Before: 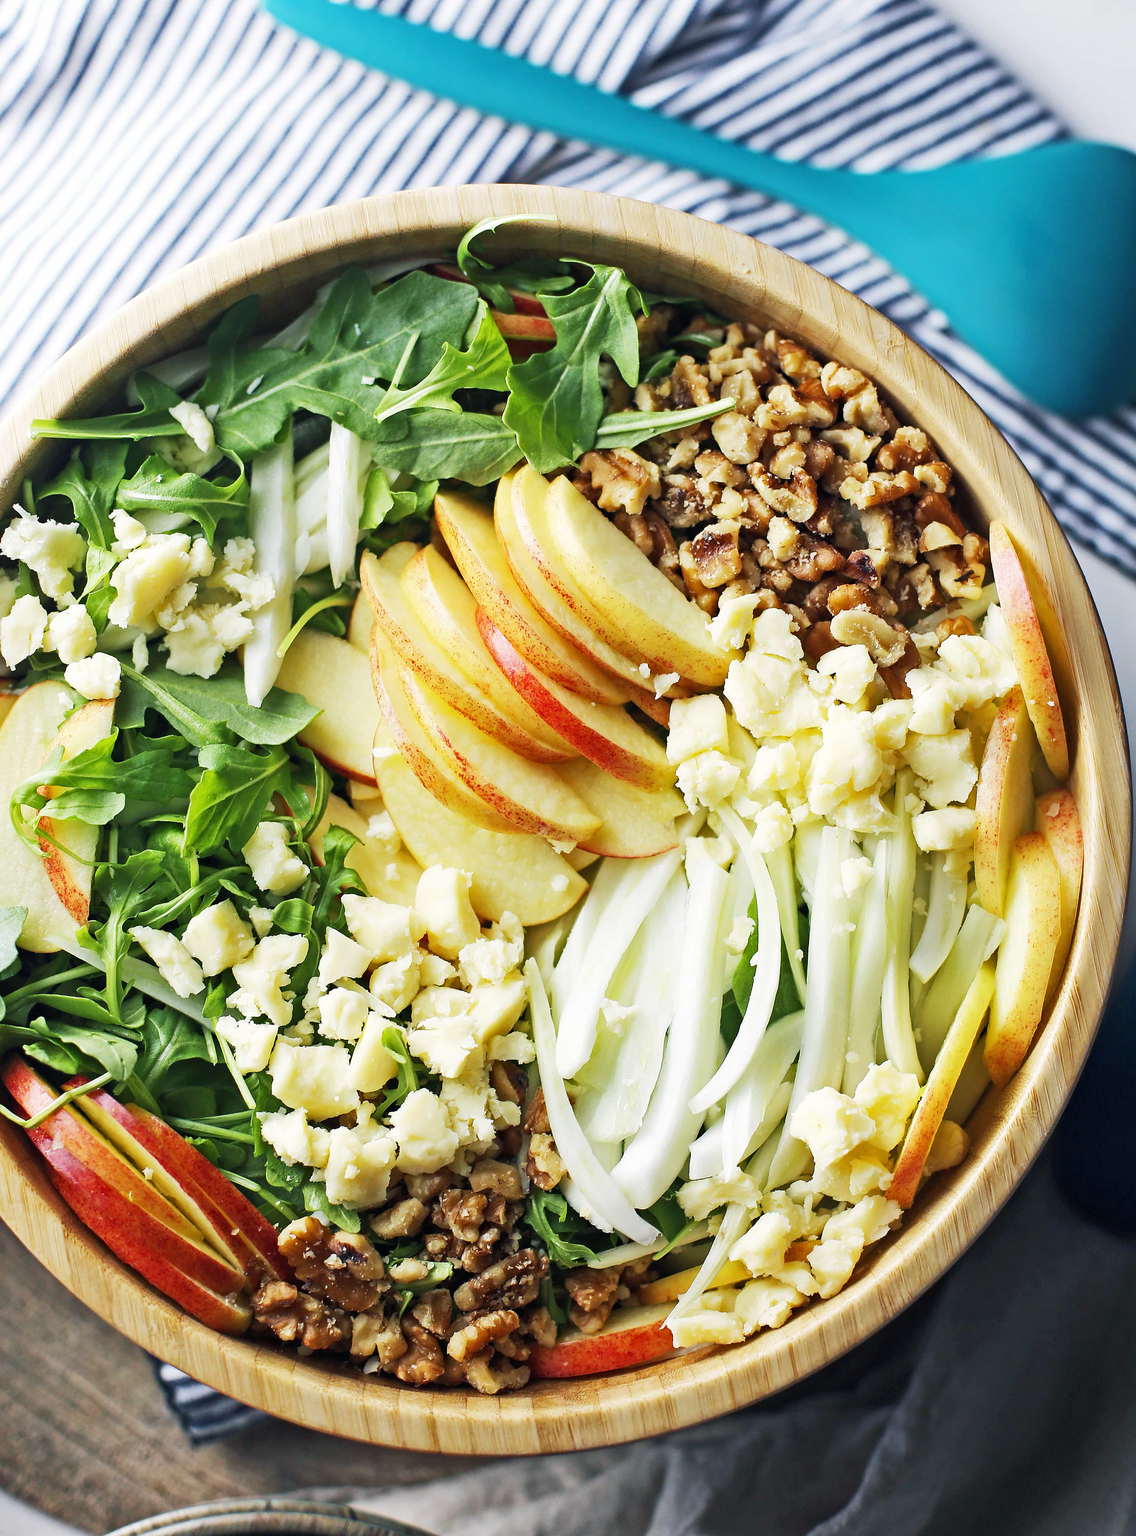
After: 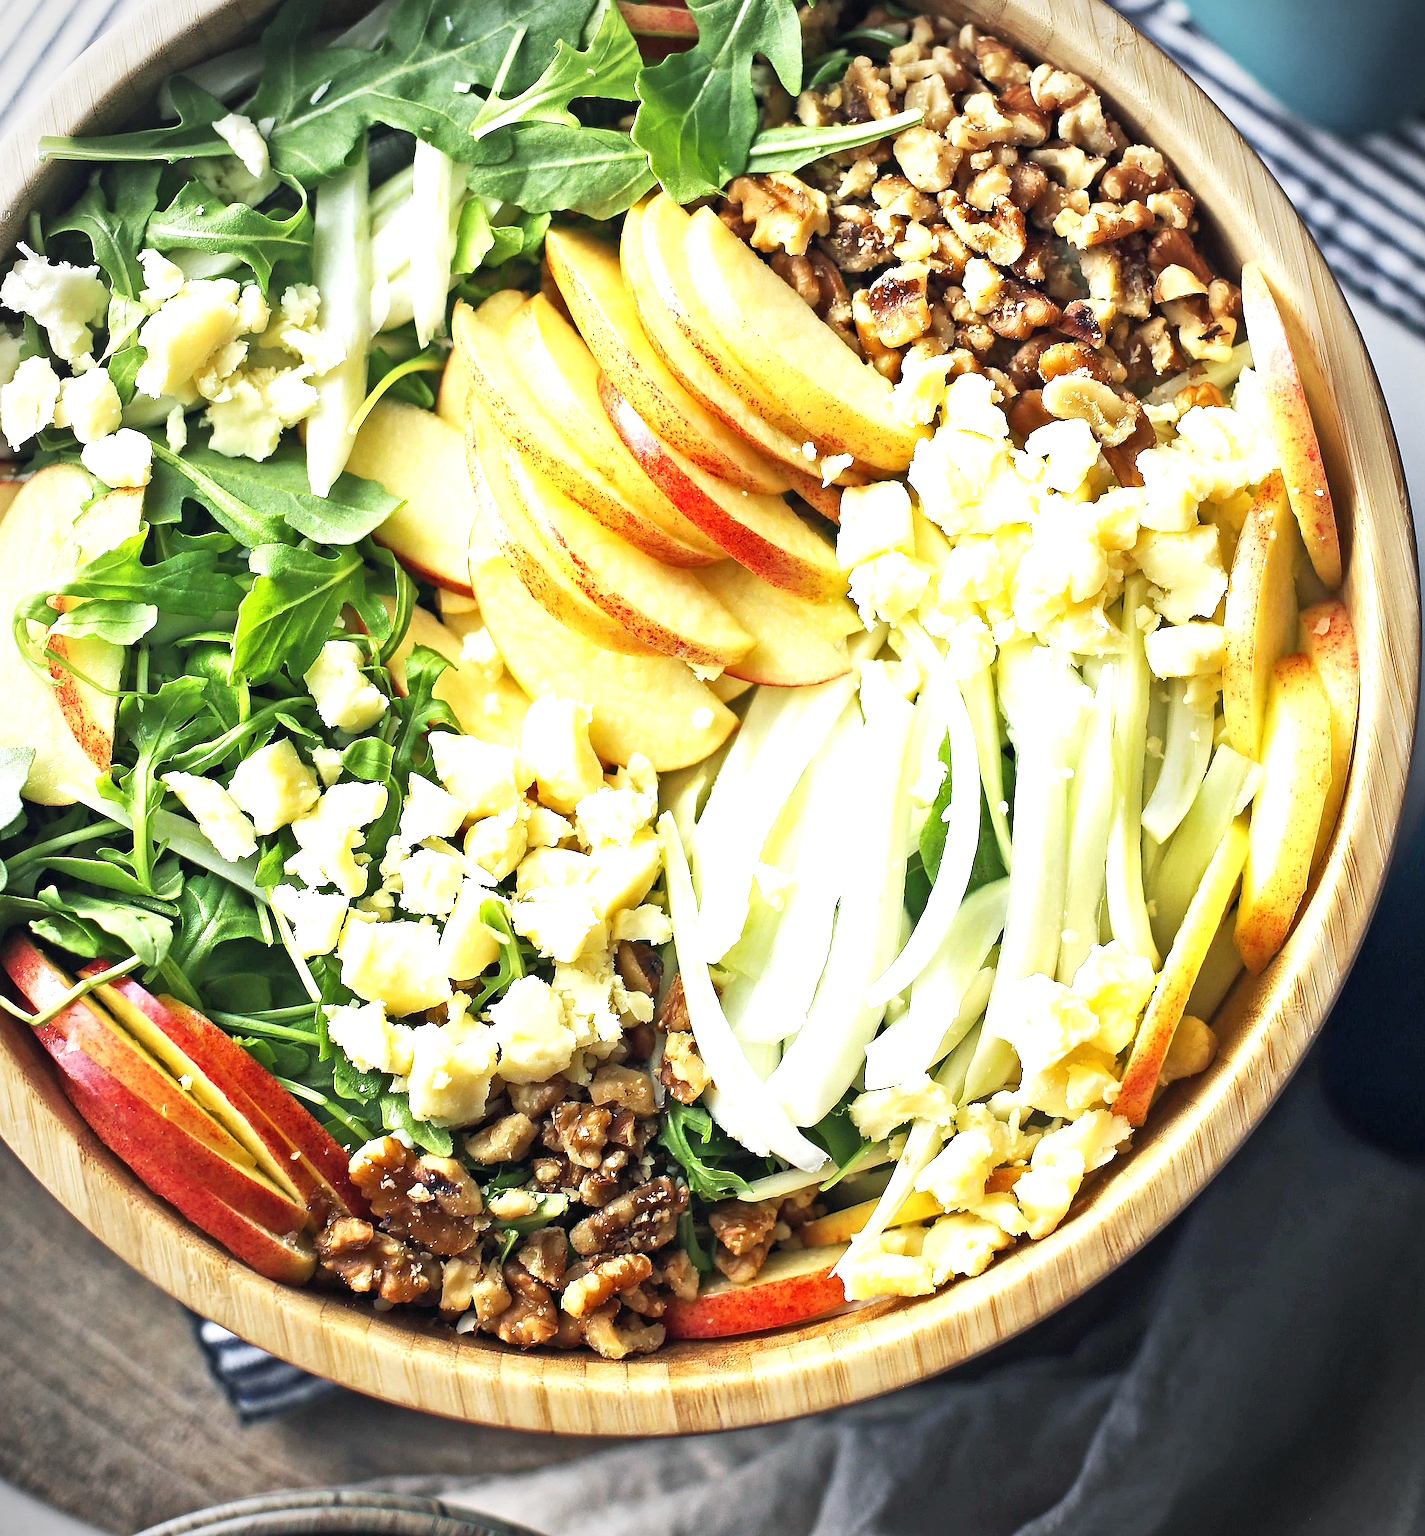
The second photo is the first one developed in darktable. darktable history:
sharpen: on, module defaults
crop and rotate: top 20.283%
exposure: black level correction 0, exposure 0.698 EV, compensate exposure bias true, compensate highlight preservation false
vignetting: on, module defaults
